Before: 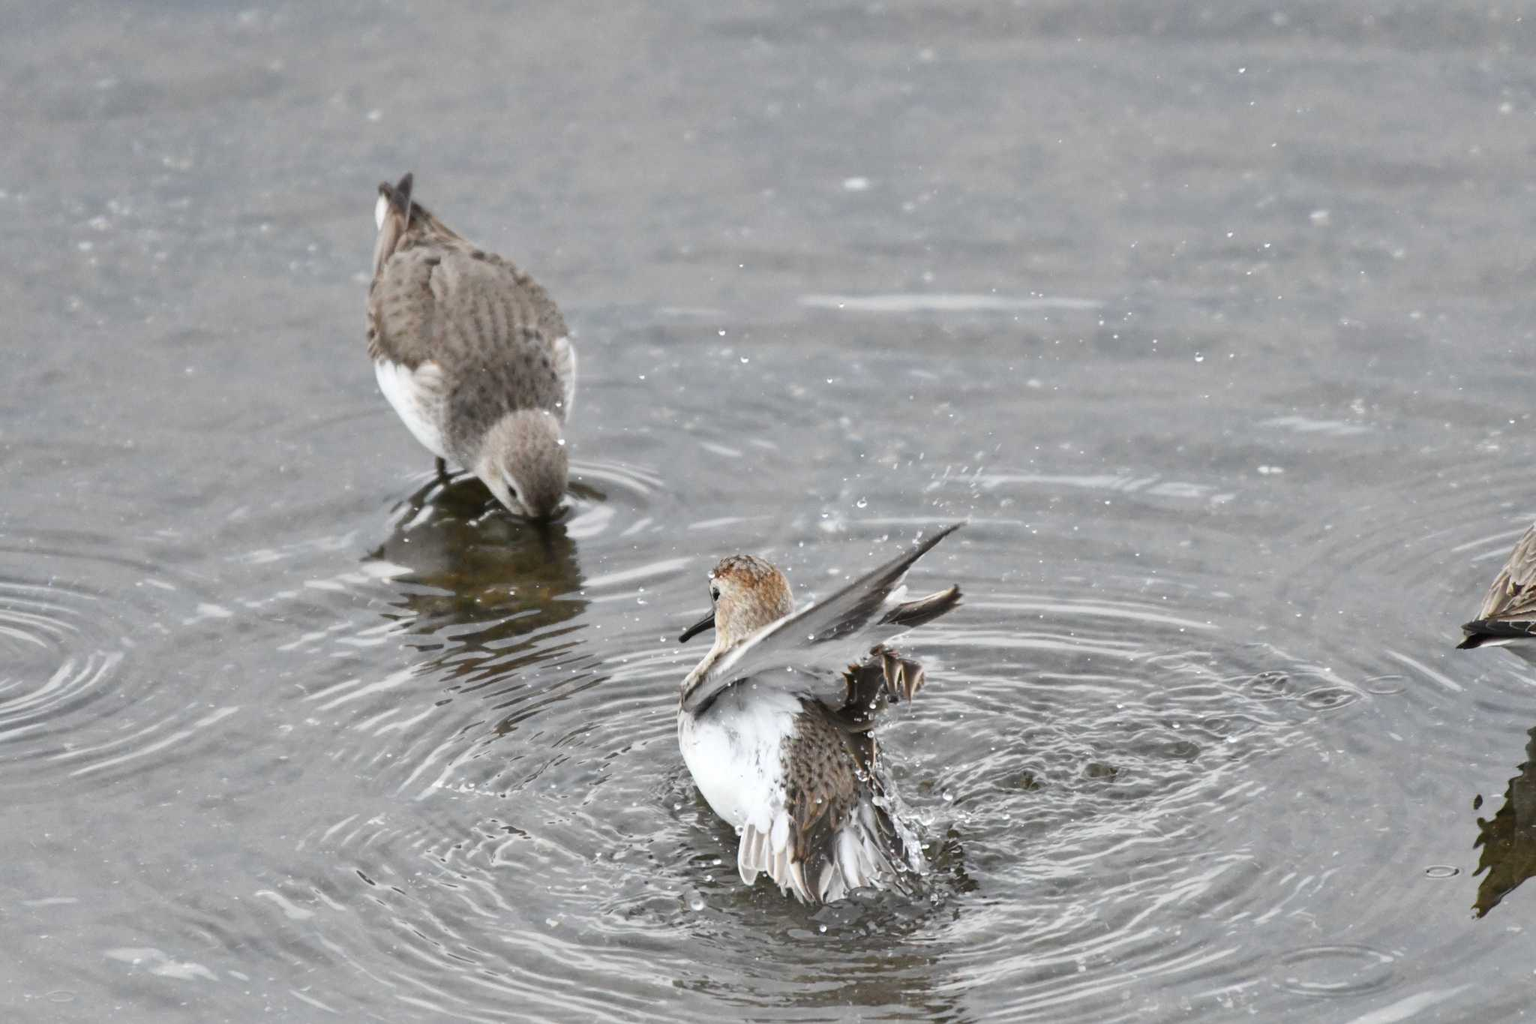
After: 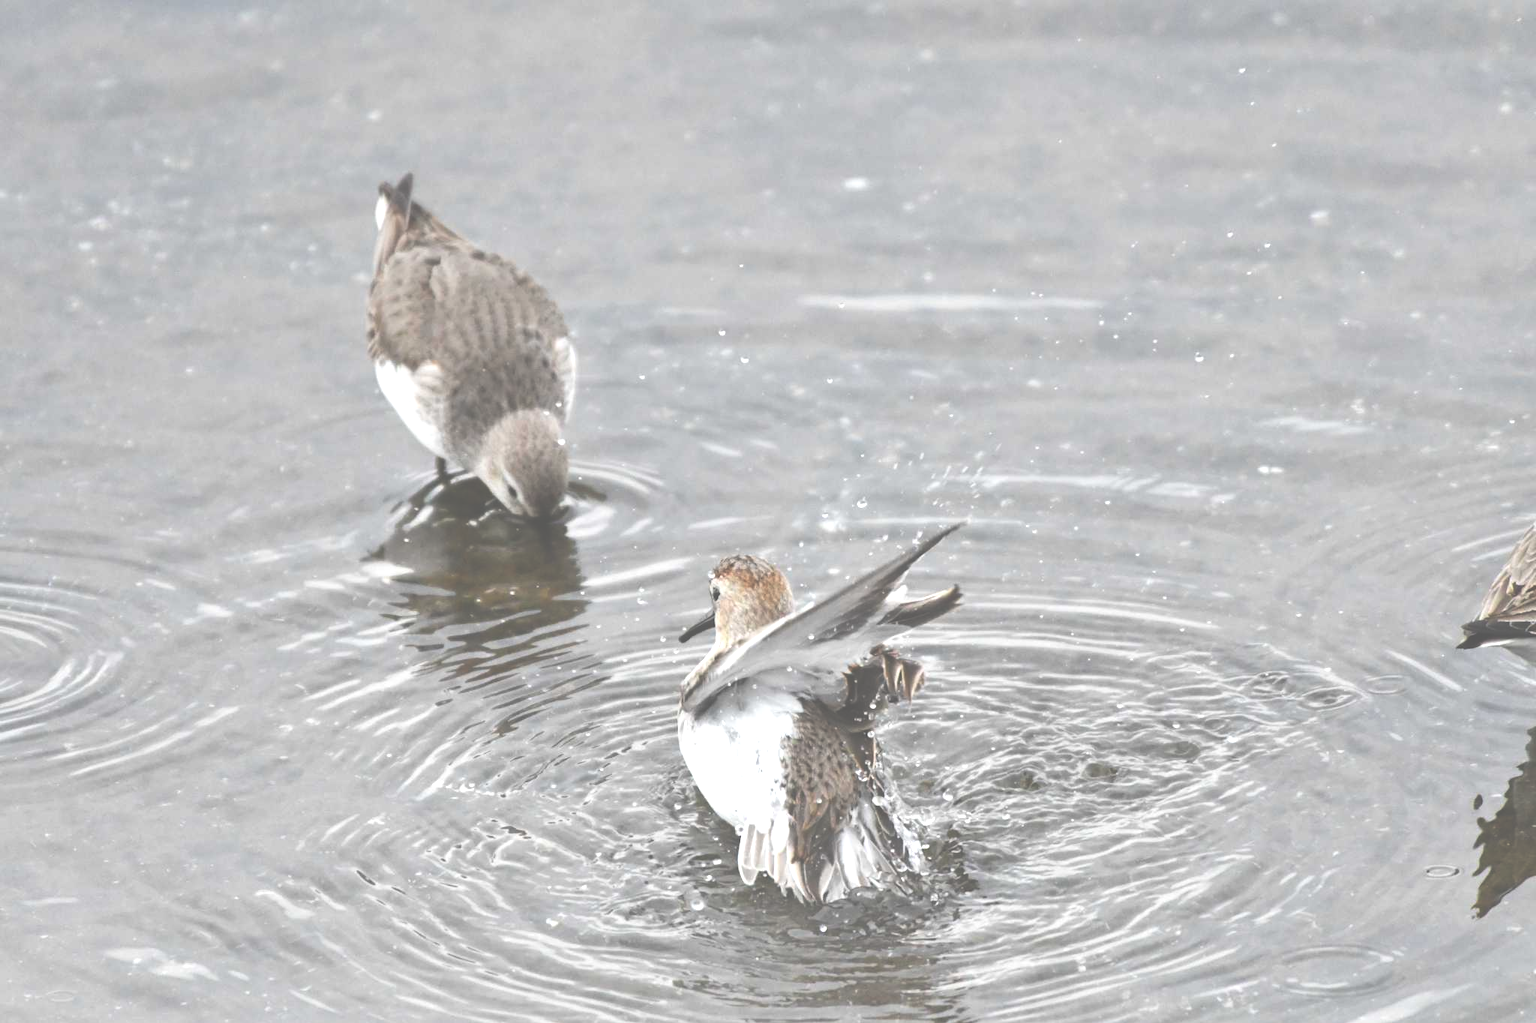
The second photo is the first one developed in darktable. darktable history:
exposure: black level correction -0.071, exposure 0.503 EV, compensate highlight preservation false
